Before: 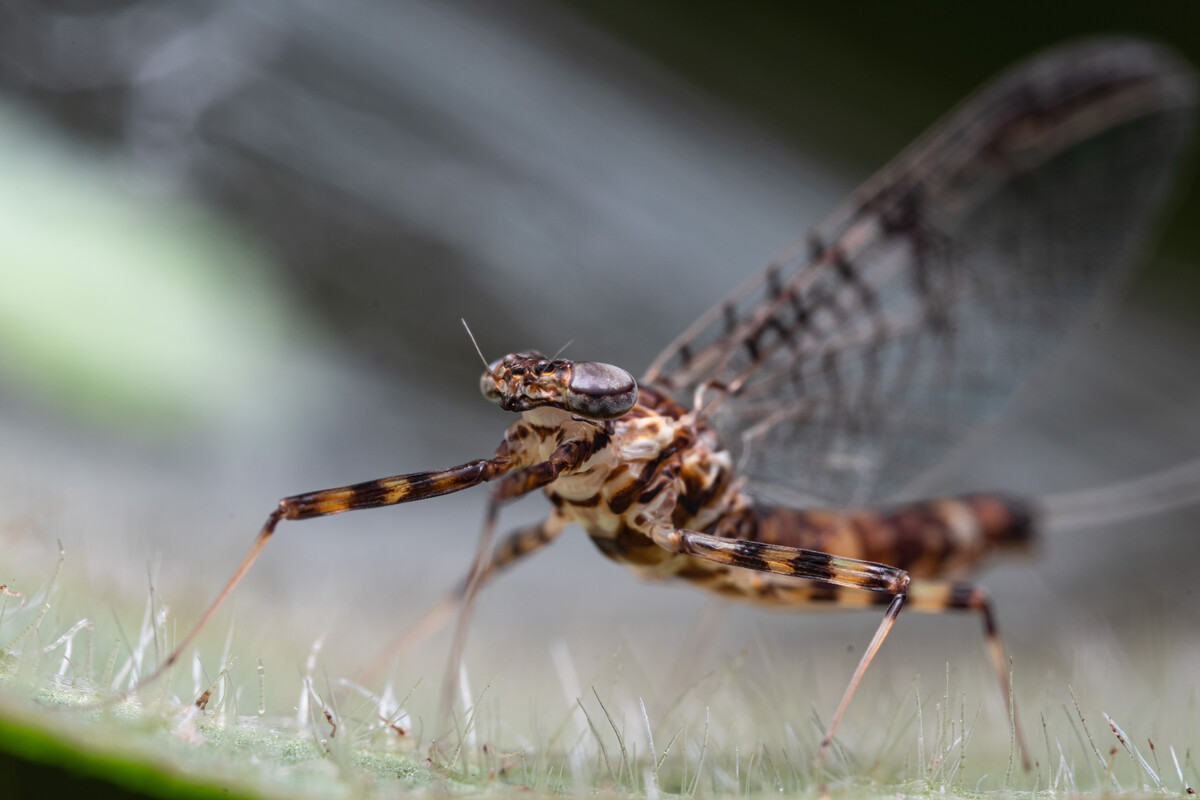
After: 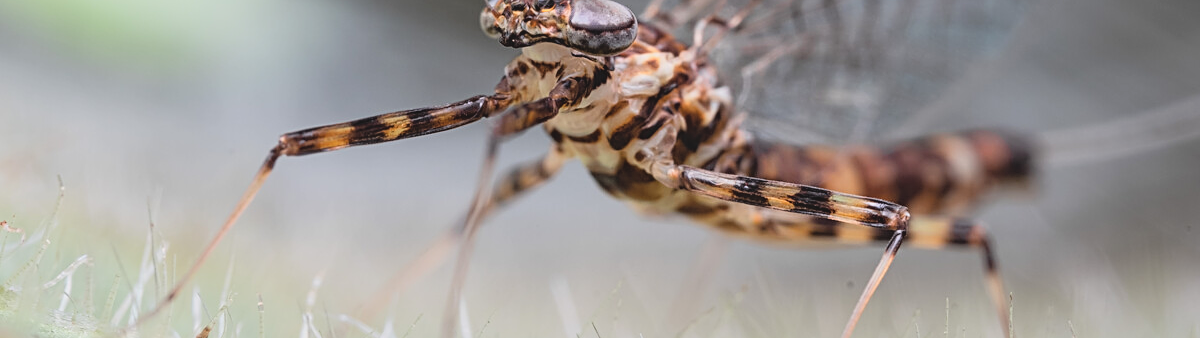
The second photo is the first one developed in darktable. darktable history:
sharpen: on, module defaults
crop: top 45.58%, bottom 12.13%
tone curve: curves: ch0 [(0.003, 0.029) (0.037, 0.036) (0.149, 0.117) (0.297, 0.318) (0.422, 0.474) (0.531, 0.6) (0.743, 0.809) (0.877, 0.901) (1, 0.98)]; ch1 [(0, 0) (0.305, 0.325) (0.453, 0.437) (0.482, 0.479) (0.501, 0.5) (0.506, 0.503) (0.567, 0.572) (0.605, 0.608) (0.668, 0.69) (1, 1)]; ch2 [(0, 0) (0.313, 0.306) (0.4, 0.399) (0.45, 0.48) (0.499, 0.502) (0.512, 0.523) (0.57, 0.595) (0.653, 0.662) (1, 1)], color space Lab, linked channels, preserve colors none
contrast brightness saturation: contrast -0.161, brightness 0.048, saturation -0.118
